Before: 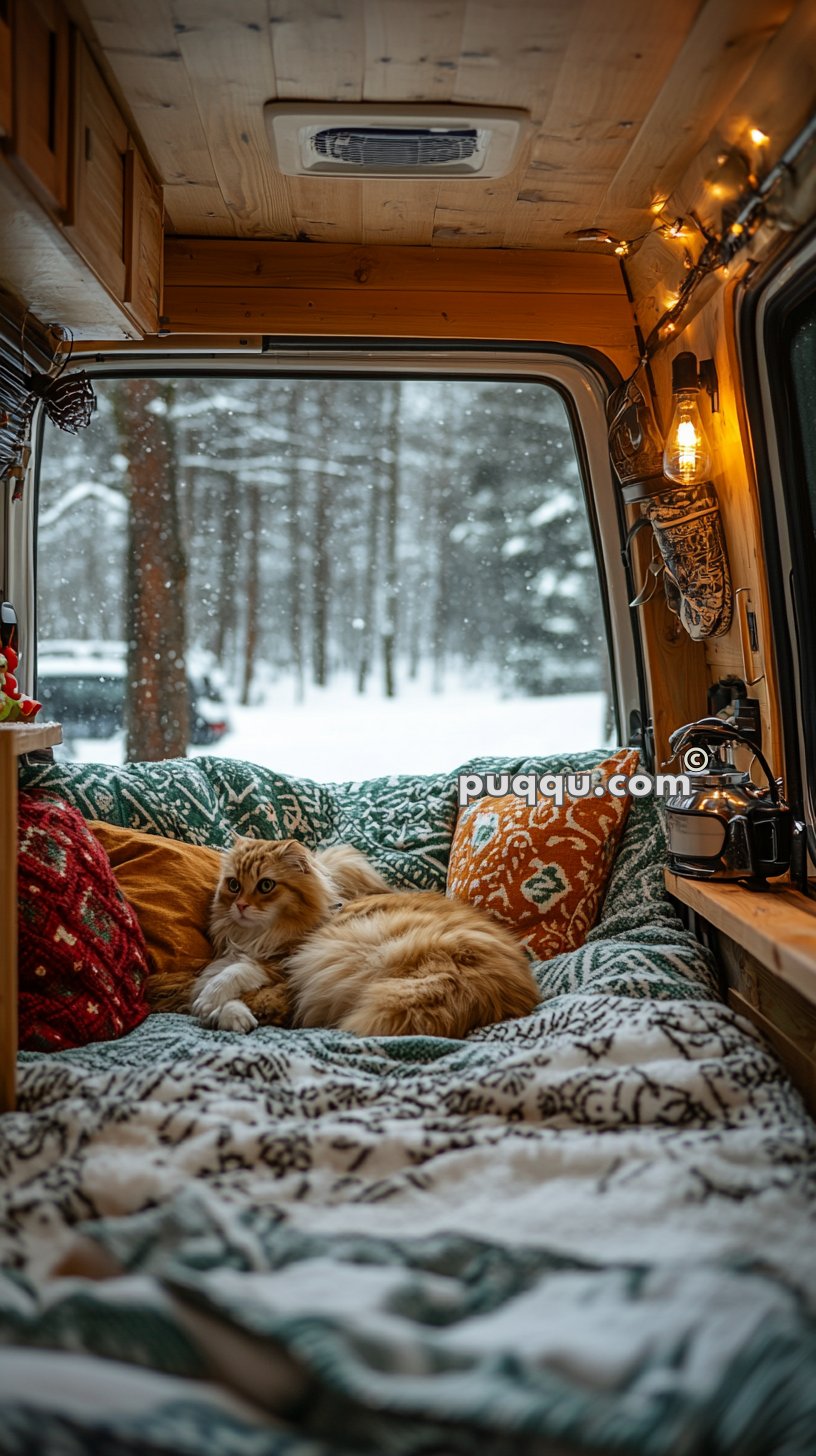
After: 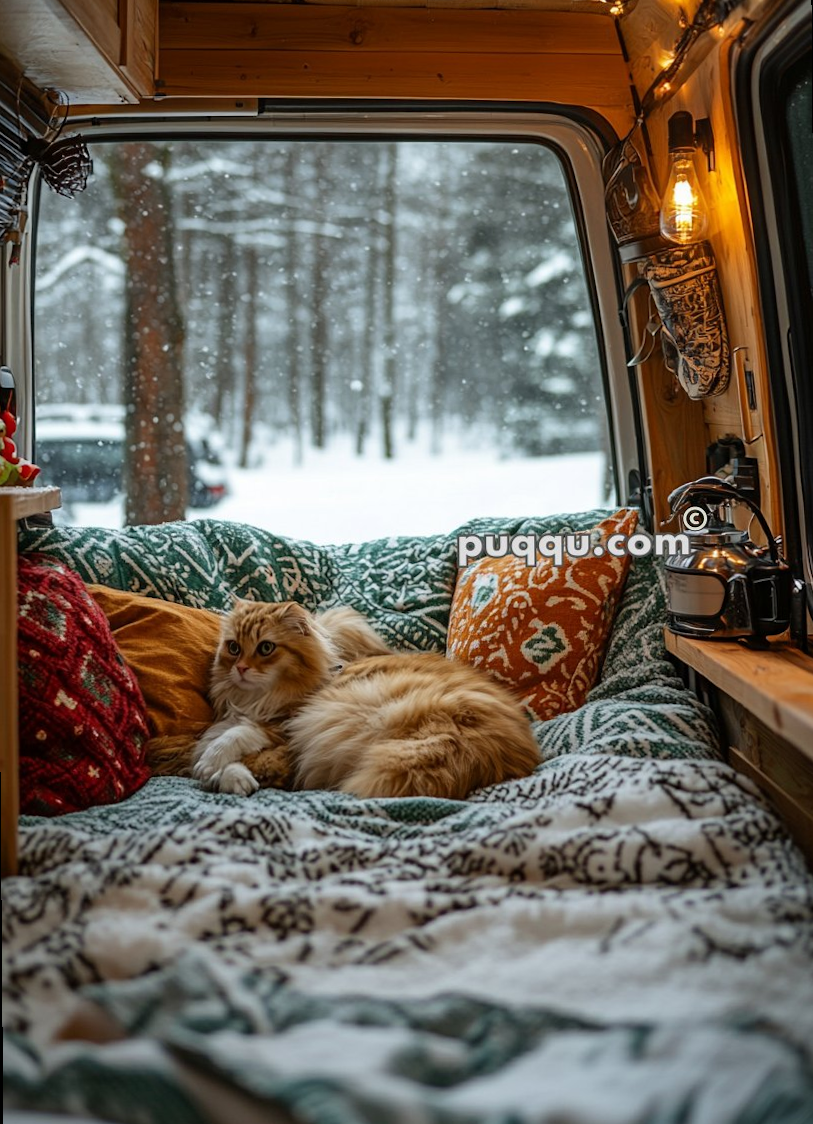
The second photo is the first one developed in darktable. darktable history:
rotate and perspective: rotation -0.45°, automatic cropping original format, crop left 0.008, crop right 0.992, crop top 0.012, crop bottom 0.988
crop and rotate: top 15.774%, bottom 5.506%
